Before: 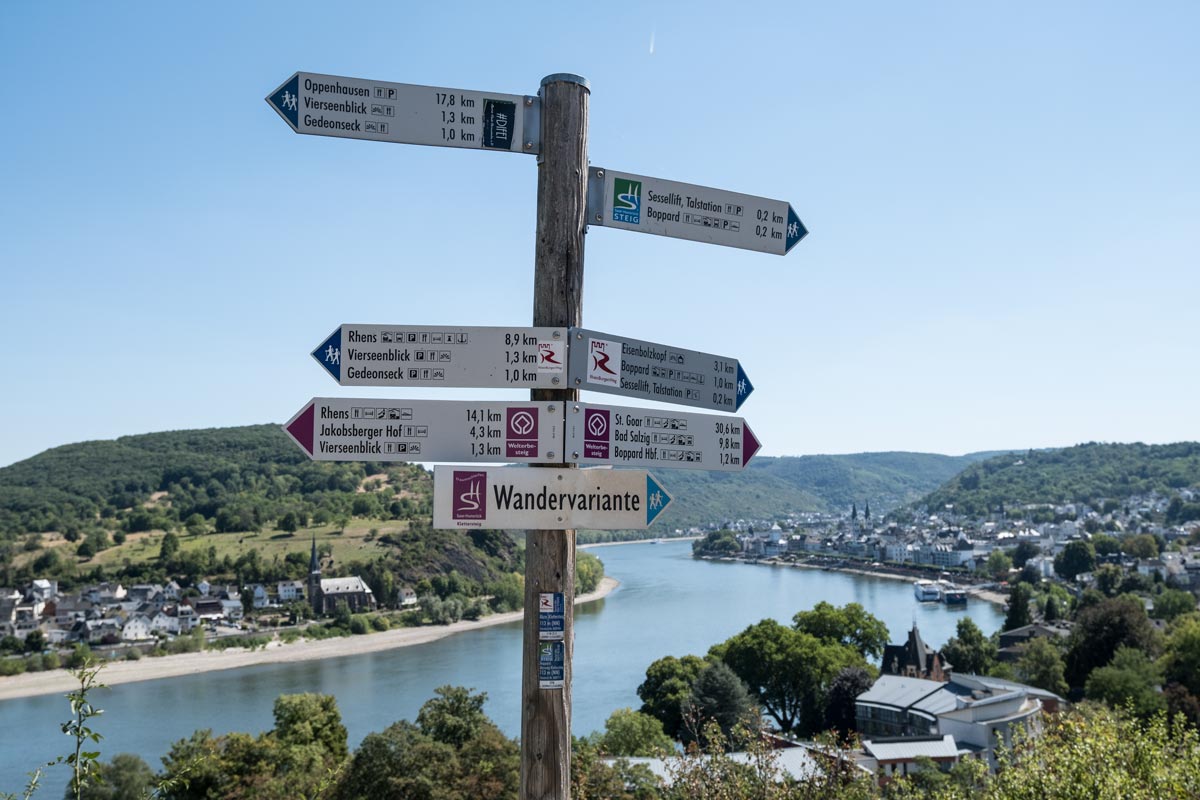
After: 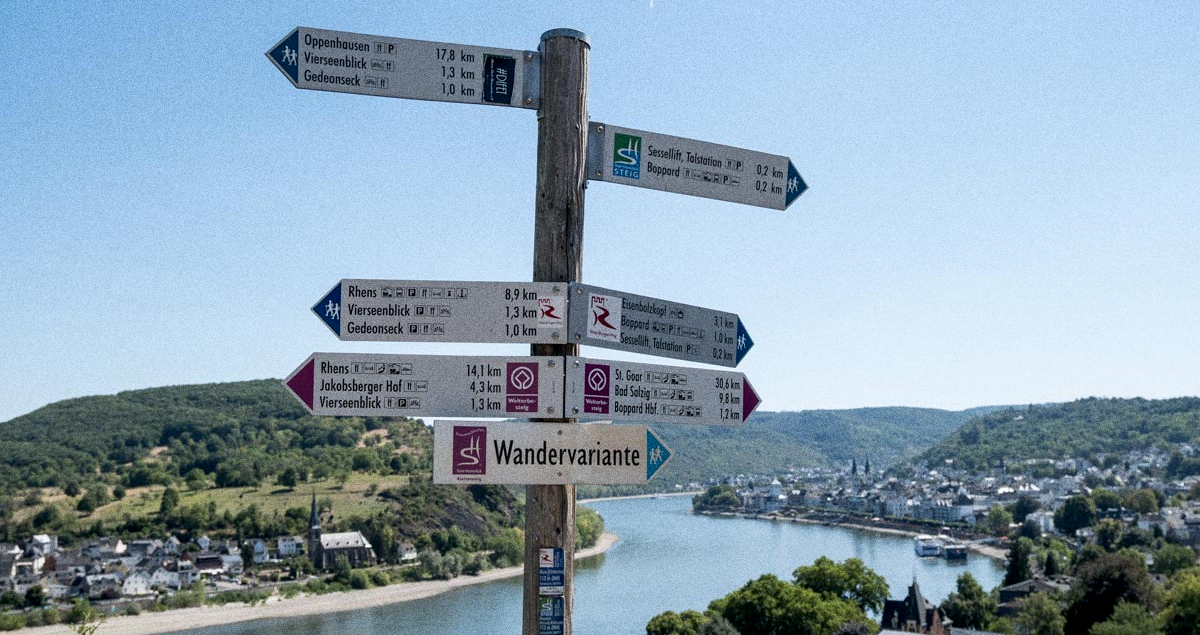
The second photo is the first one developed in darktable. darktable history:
grain: coarseness 0.09 ISO, strength 40%
crop and rotate: top 5.667%, bottom 14.937%
exposure: black level correction 0.005, exposure 0.014 EV, compensate highlight preservation false
